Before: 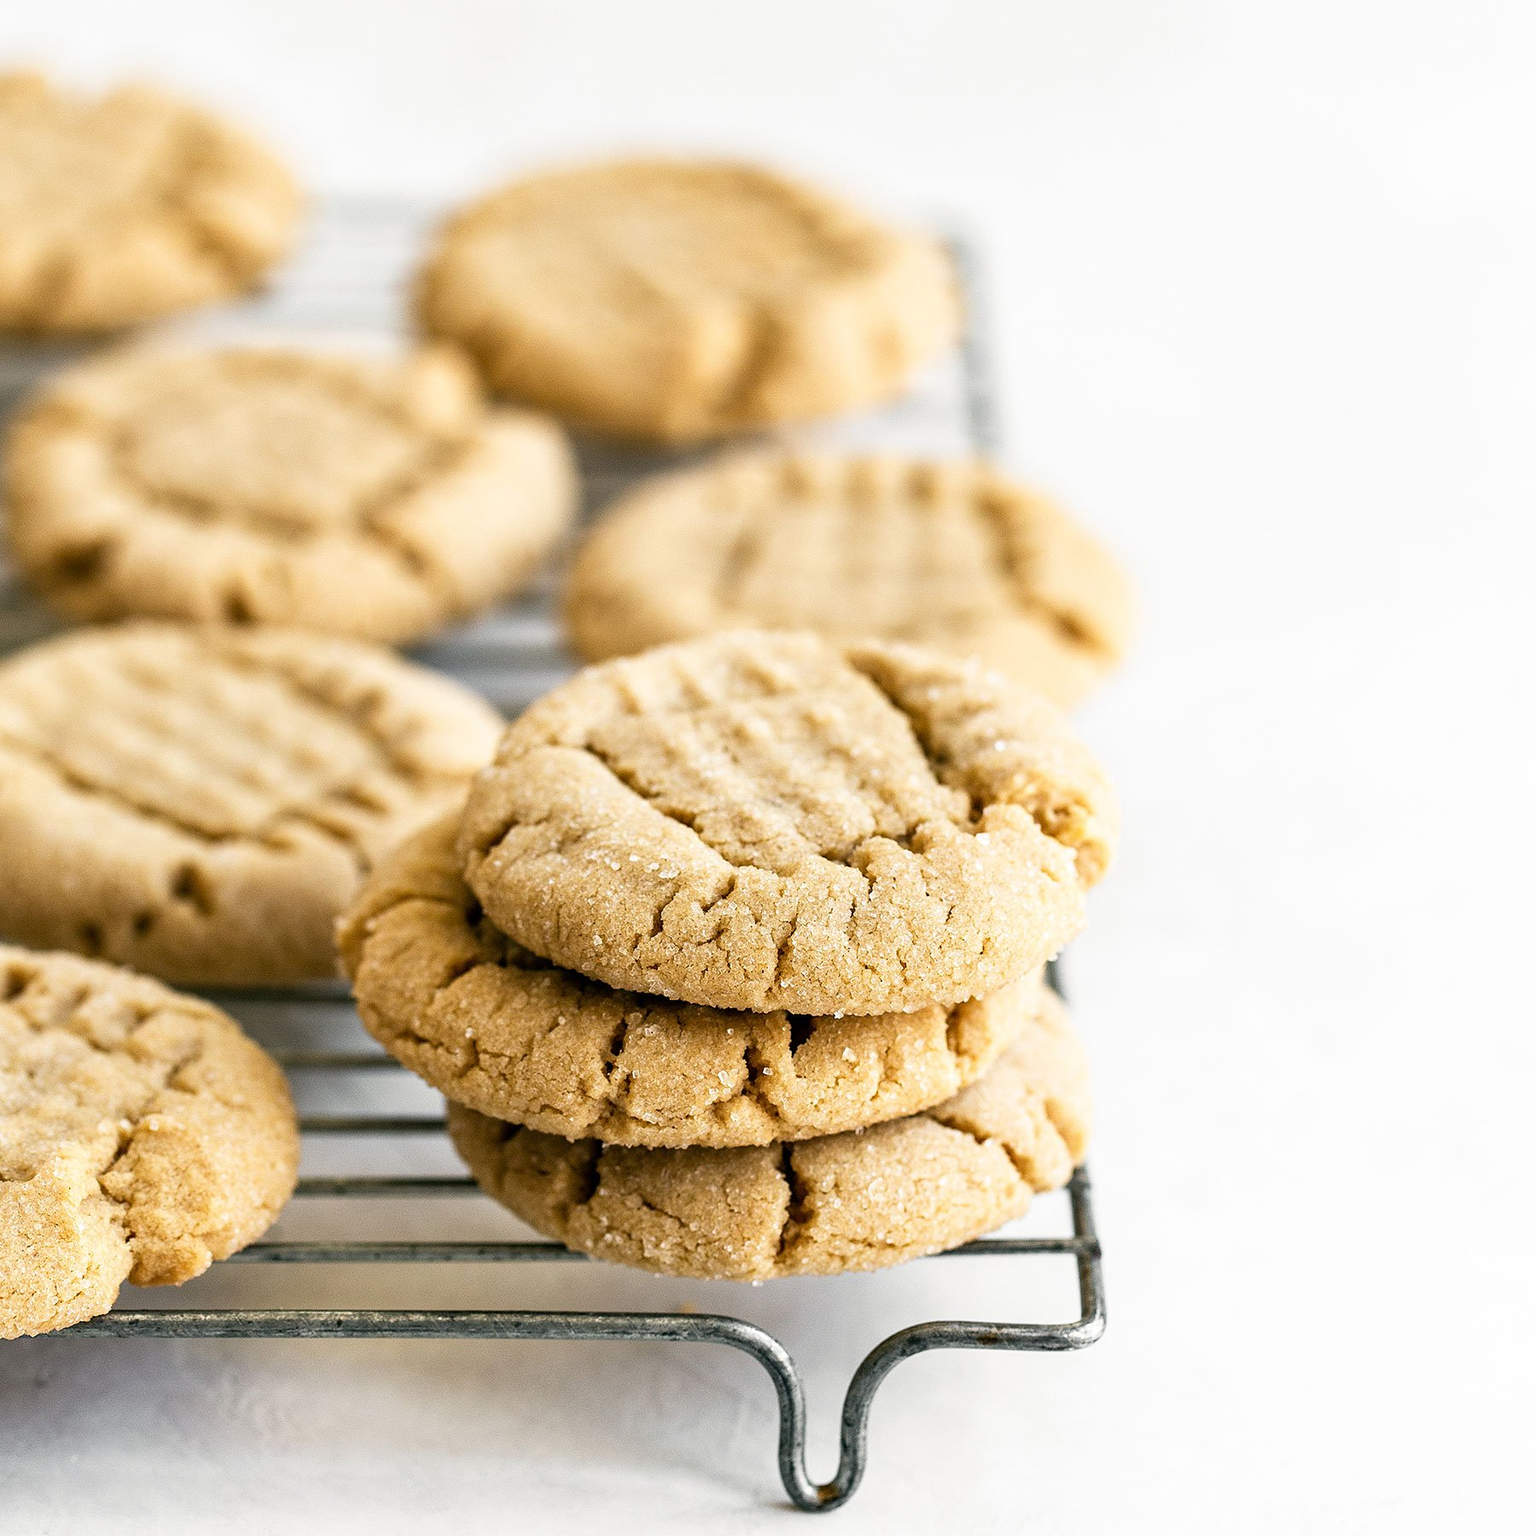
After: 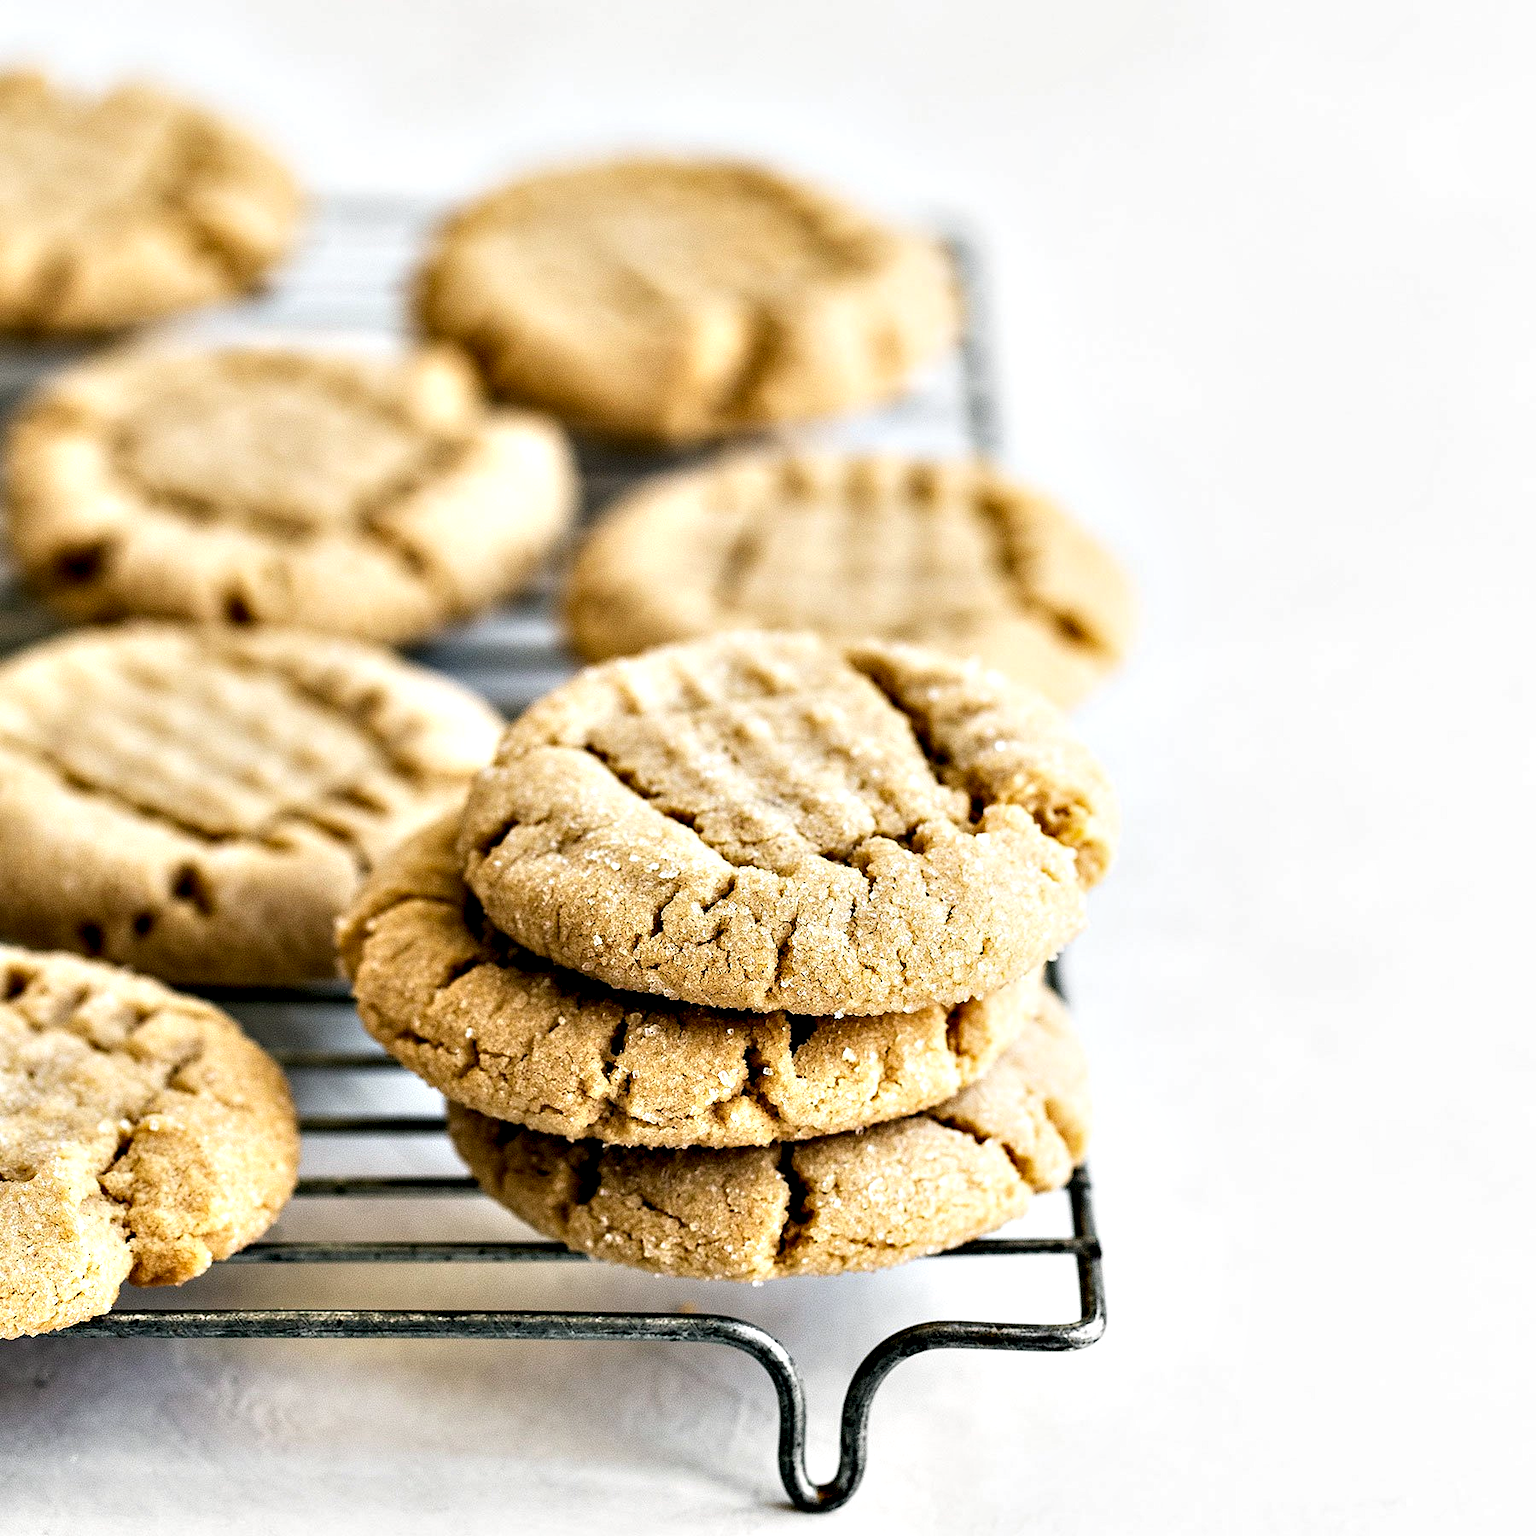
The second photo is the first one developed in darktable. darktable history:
contrast equalizer: octaves 7, y [[0.627 ×6], [0.563 ×6], [0 ×6], [0 ×6], [0 ×6]]
